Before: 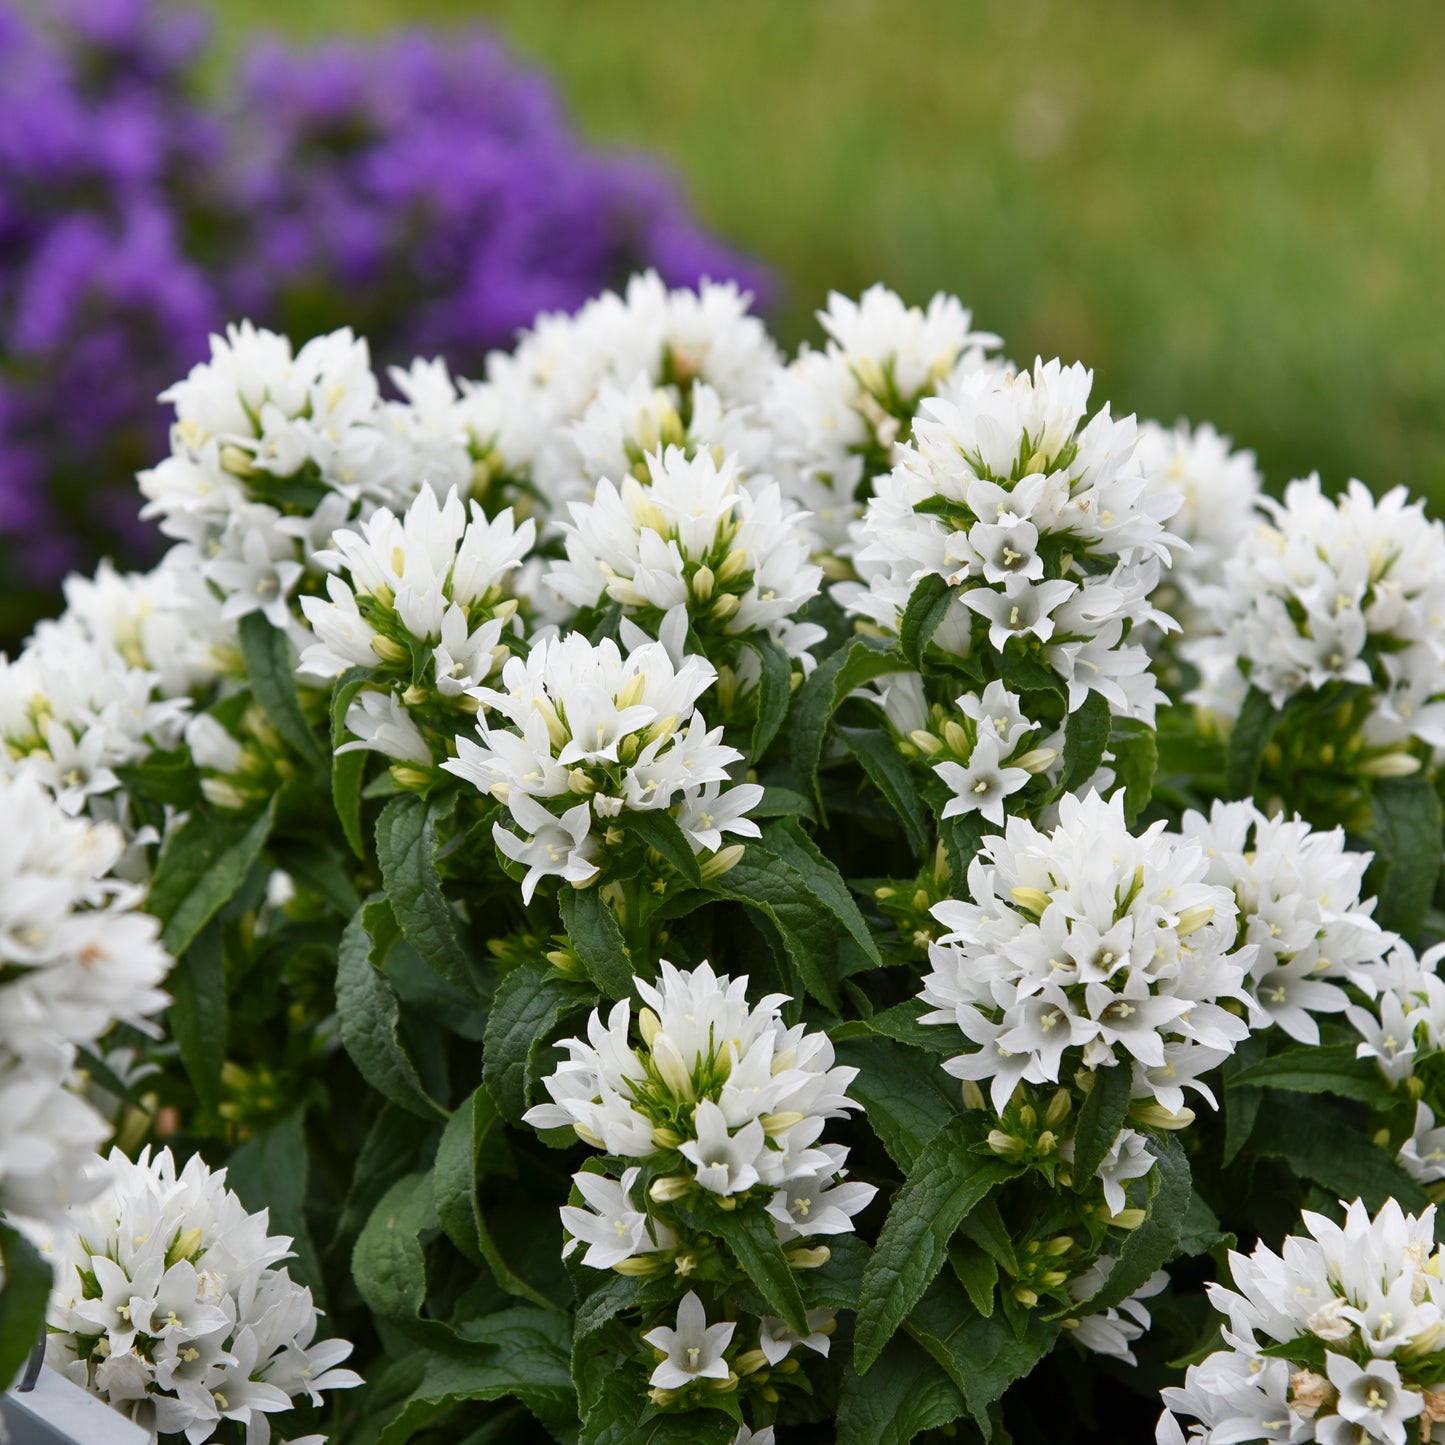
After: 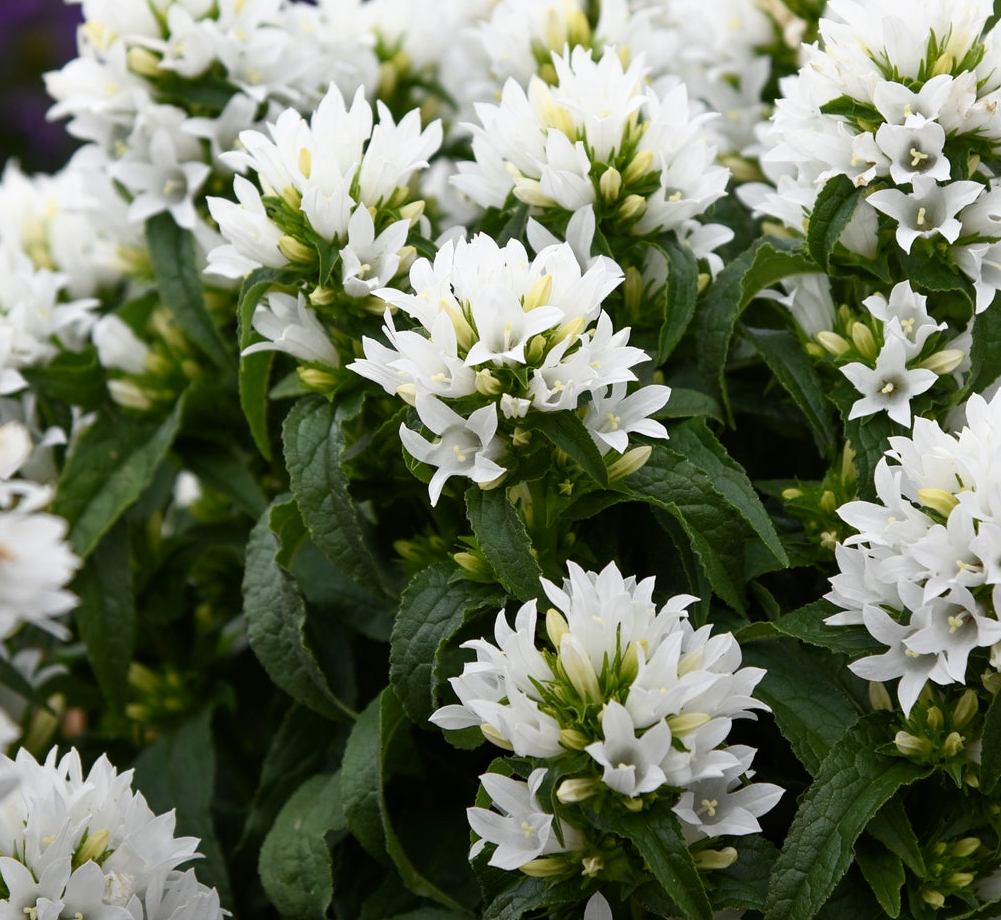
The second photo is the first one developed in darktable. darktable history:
graduated density: rotation -180°, offset 27.42
rgb curve: curves: ch0 [(0, 0) (0.078, 0.051) (0.929, 0.956) (1, 1)], compensate middle gray true
crop: left 6.488%, top 27.668%, right 24.183%, bottom 8.656%
